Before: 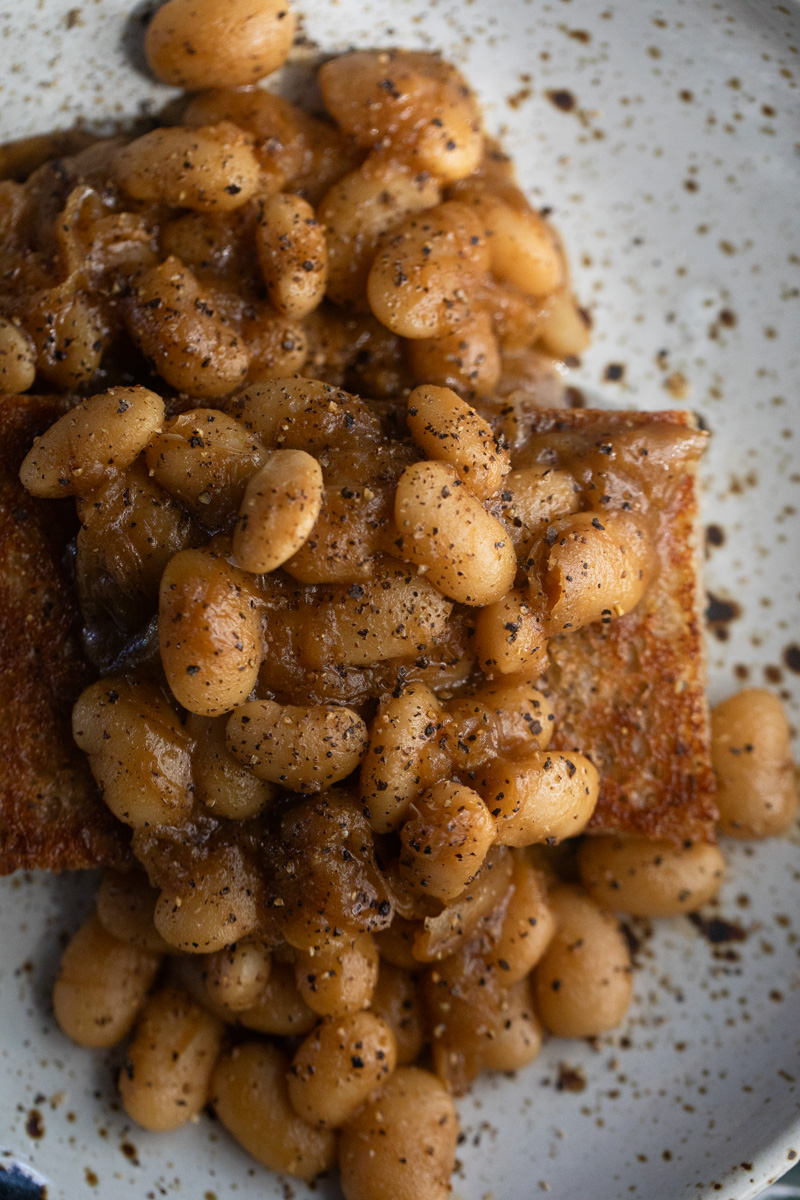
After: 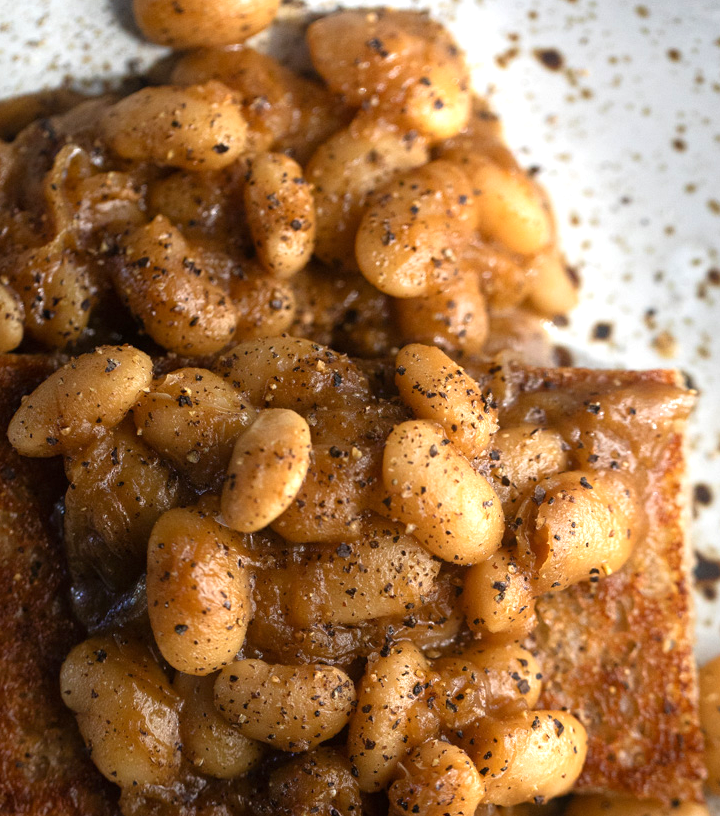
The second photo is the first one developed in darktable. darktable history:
exposure: exposure 0.722 EV, compensate highlight preservation false
crop: left 1.509%, top 3.452%, right 7.696%, bottom 28.452%
